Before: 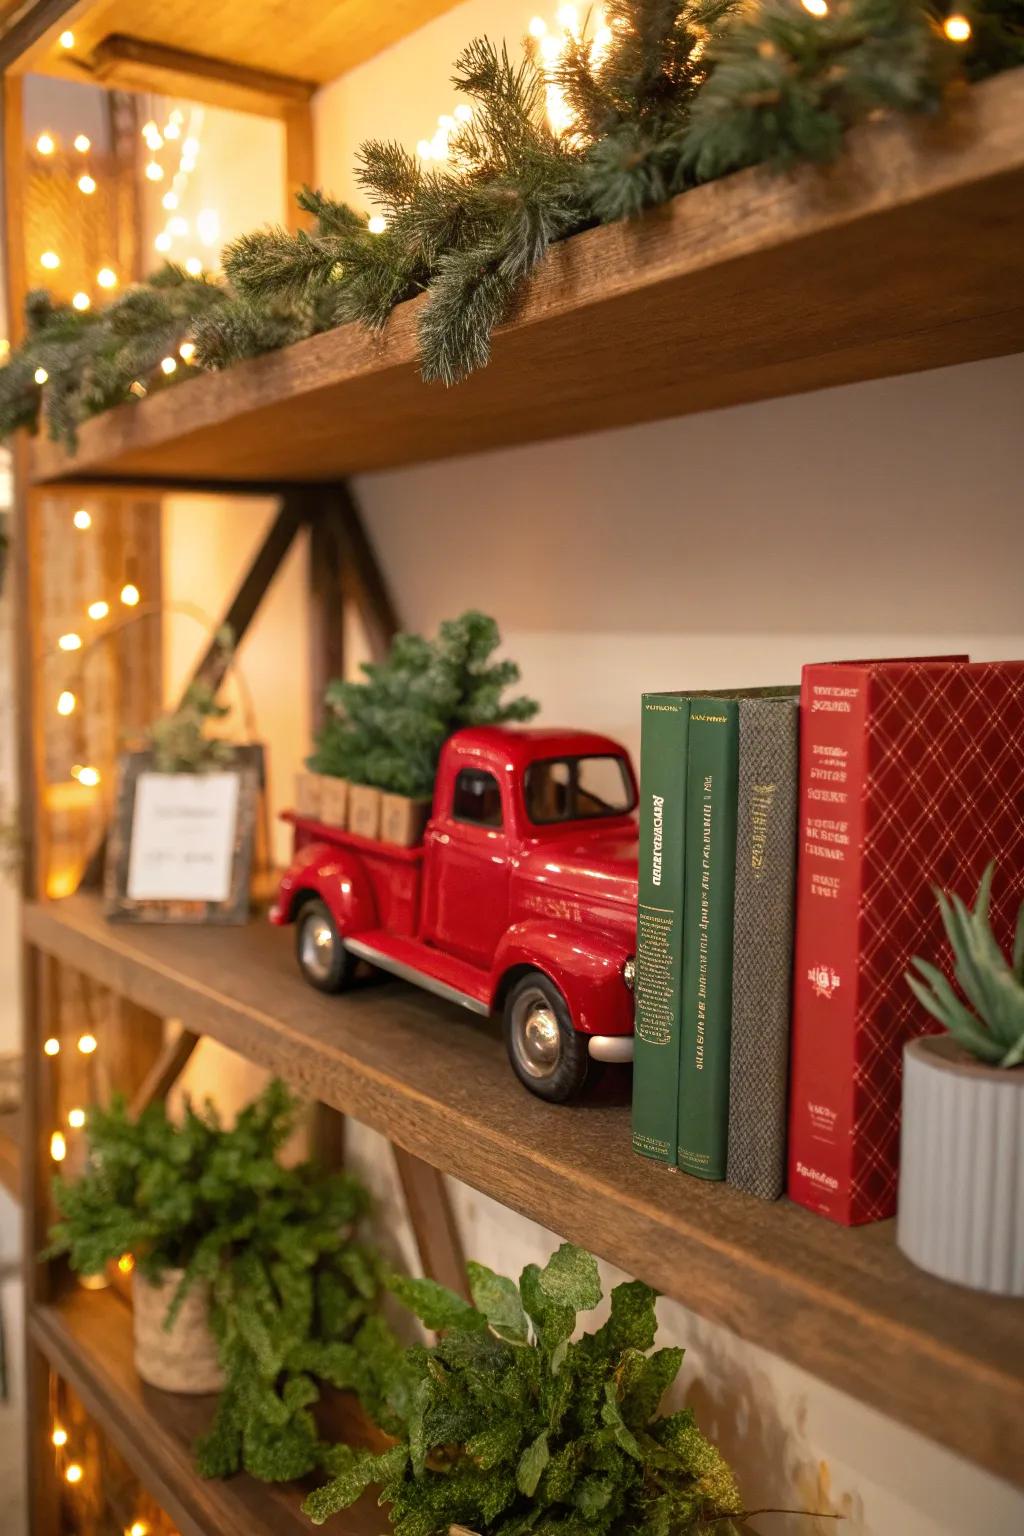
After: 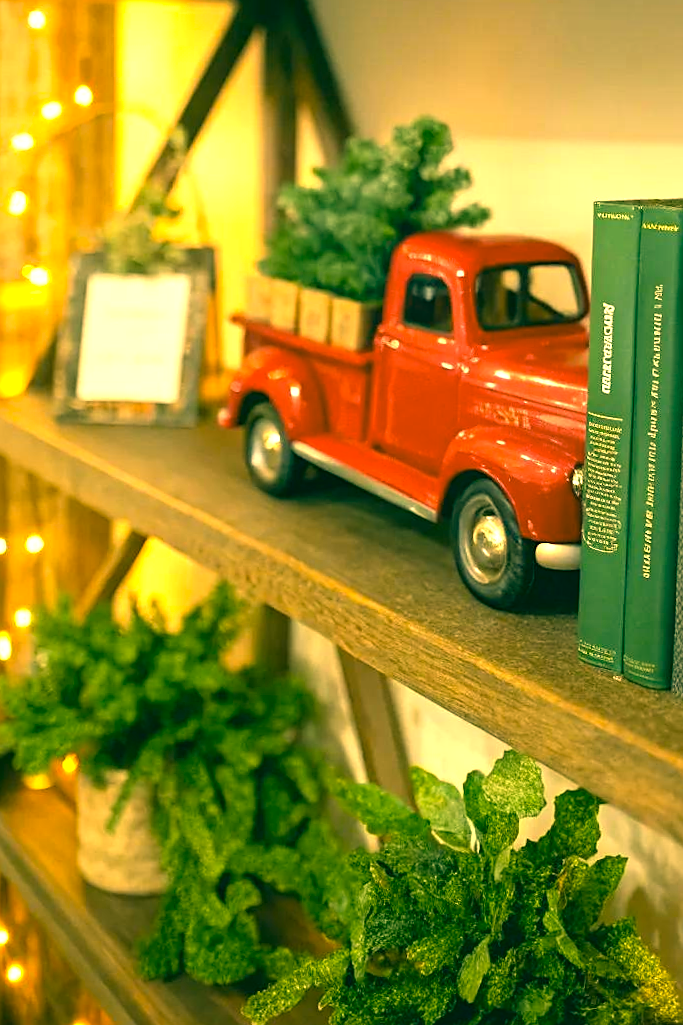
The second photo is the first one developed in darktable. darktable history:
exposure: black level correction 0, exposure 1.015 EV, compensate exposure bias true, compensate highlight preservation false
color correction: highlights a* 1.83, highlights b* 34.02, shadows a* -36.68, shadows b* -5.48
sharpen: radius 1.864, amount 0.398, threshold 1.271
crop and rotate: angle -0.82°, left 3.85%, top 31.828%, right 27.992%
